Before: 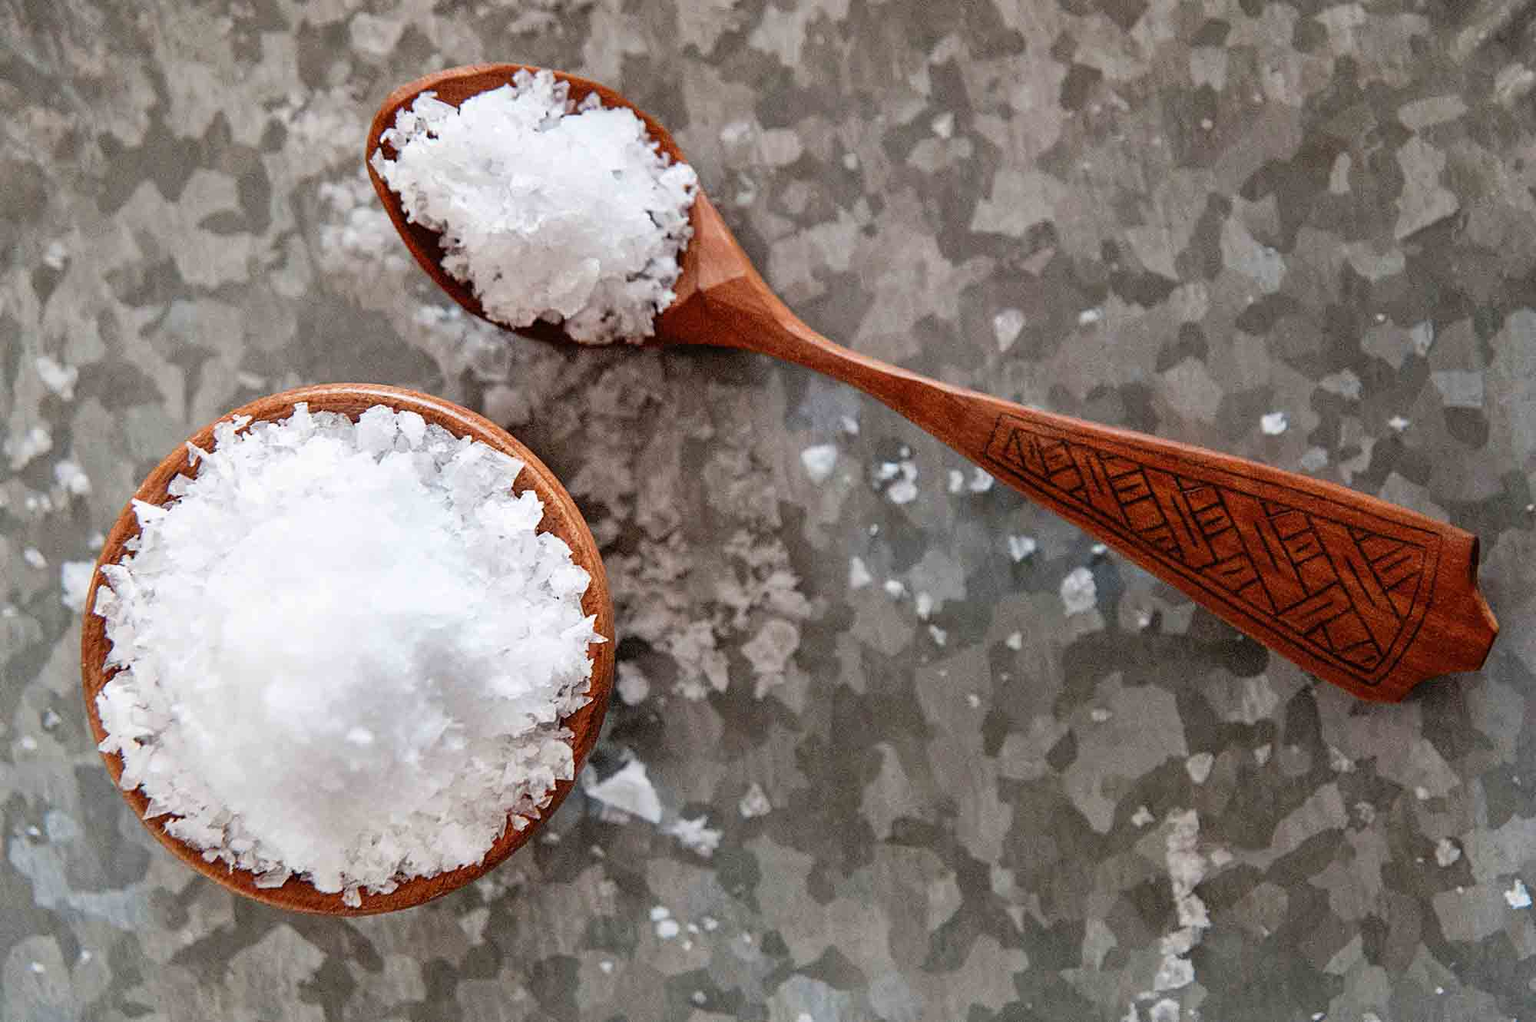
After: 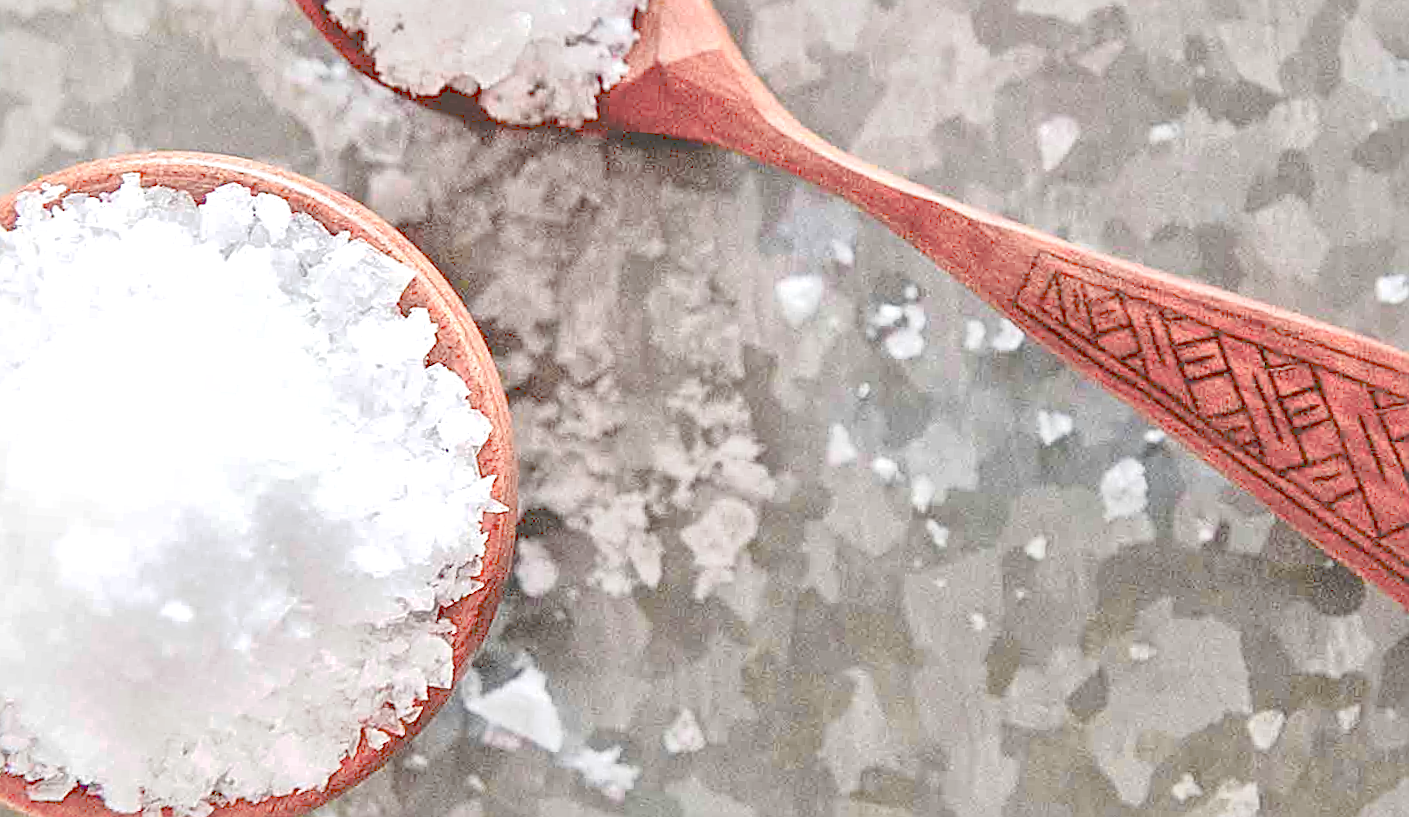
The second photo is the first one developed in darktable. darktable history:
tone curve: curves: ch0 [(0, 0) (0.003, 0.275) (0.011, 0.288) (0.025, 0.309) (0.044, 0.326) (0.069, 0.346) (0.1, 0.37) (0.136, 0.396) (0.177, 0.432) (0.224, 0.473) (0.277, 0.516) (0.335, 0.566) (0.399, 0.611) (0.468, 0.661) (0.543, 0.711) (0.623, 0.761) (0.709, 0.817) (0.801, 0.867) (0.898, 0.911) (1, 1)], preserve colors none
exposure: exposure 0.202 EV, compensate highlight preservation false
crop and rotate: angle -4.01°, left 9.872%, top 20.518%, right 12.403%, bottom 11.77%
contrast brightness saturation: contrast 0.075, brightness 0.075, saturation 0.175
color zones: curves: ch0 [(0.257, 0.558) (0.75, 0.565)]; ch1 [(0.004, 0.857) (0.14, 0.416) (0.257, 0.695) (0.442, 0.032) (0.736, 0.266) (0.891, 0.741)]; ch2 [(0, 0.623) (0.112, 0.436) (0.271, 0.474) (0.516, 0.64) (0.743, 0.286)]
sharpen: amount 0.598
local contrast: mode bilateral grid, contrast 20, coarseness 50, detail 140%, midtone range 0.2
